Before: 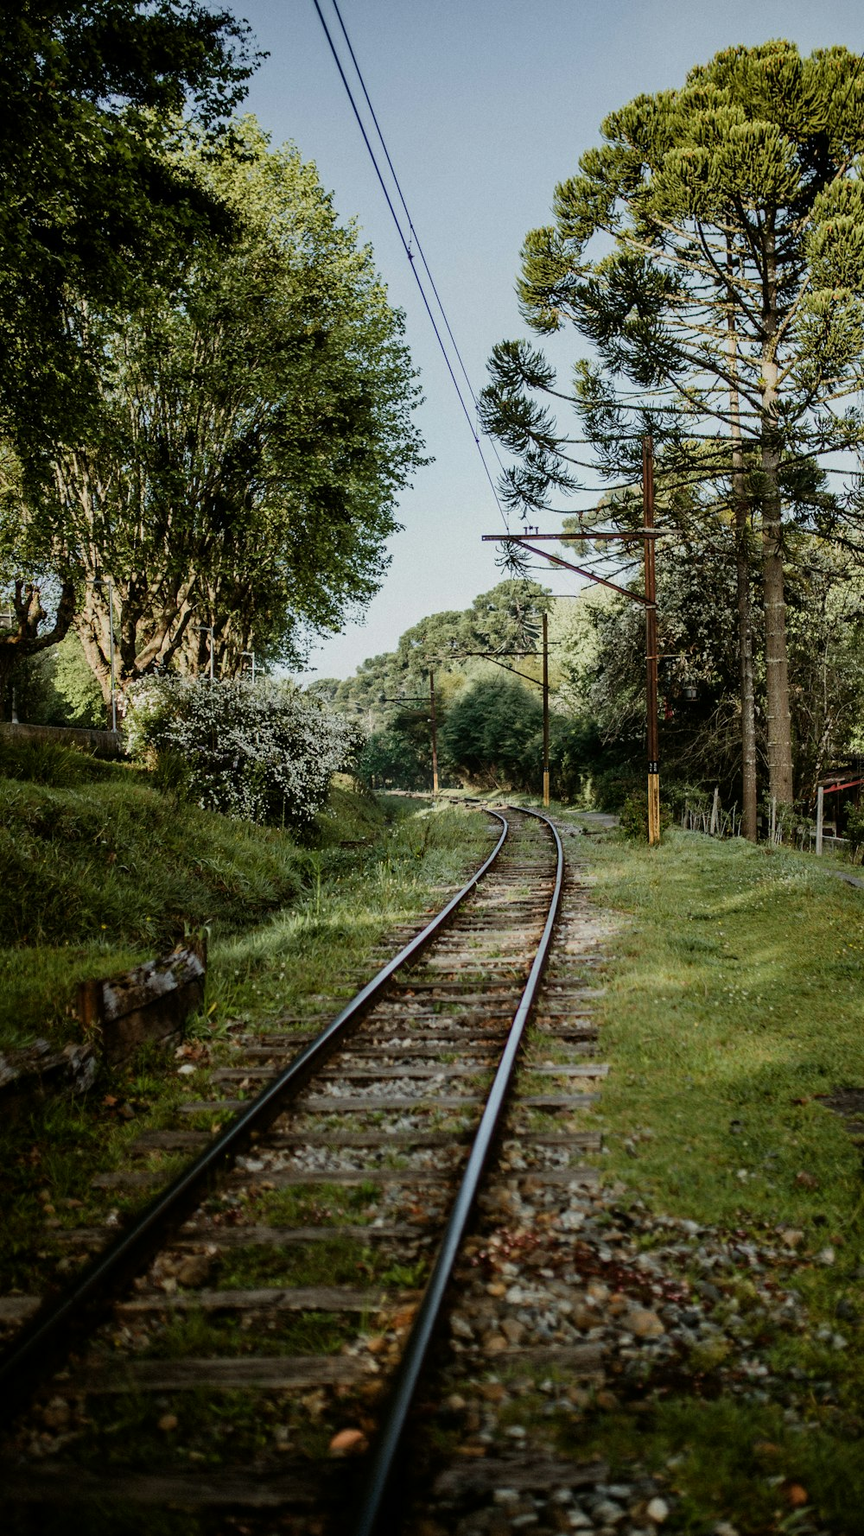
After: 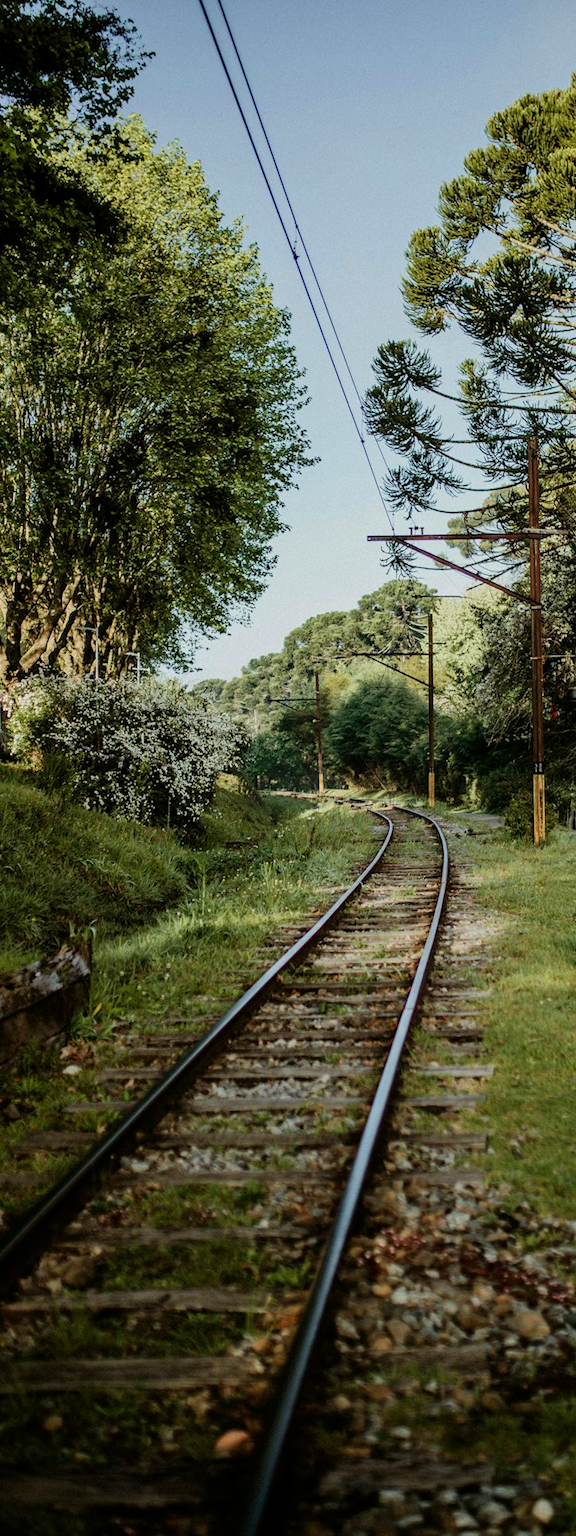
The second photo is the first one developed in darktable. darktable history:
crop and rotate: left 13.38%, right 19.871%
velvia: on, module defaults
